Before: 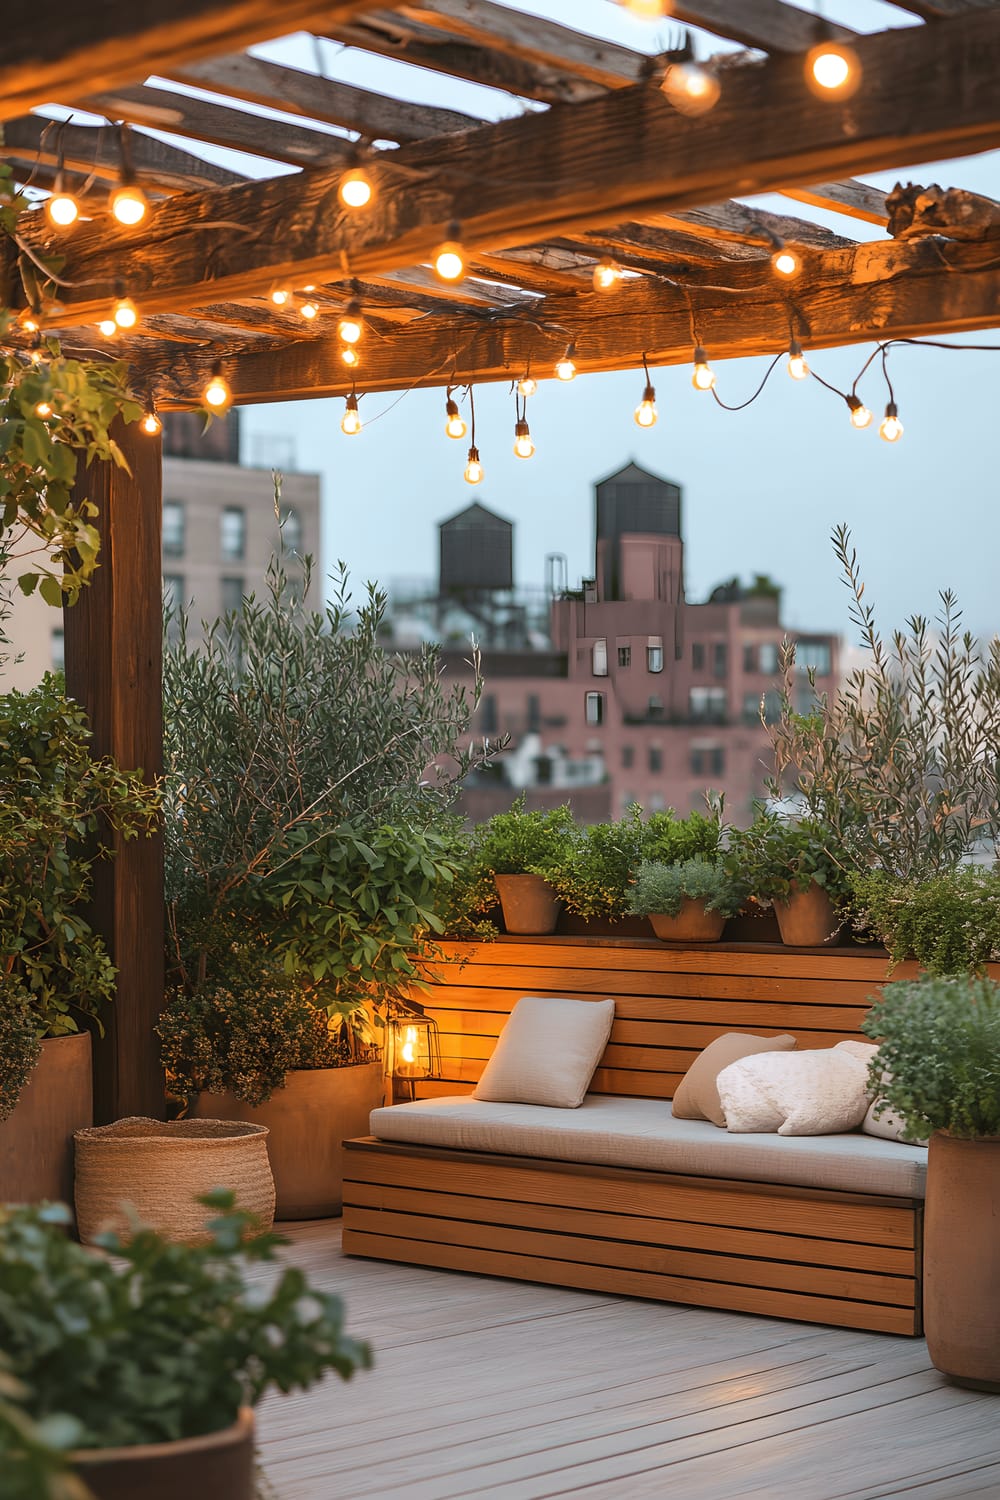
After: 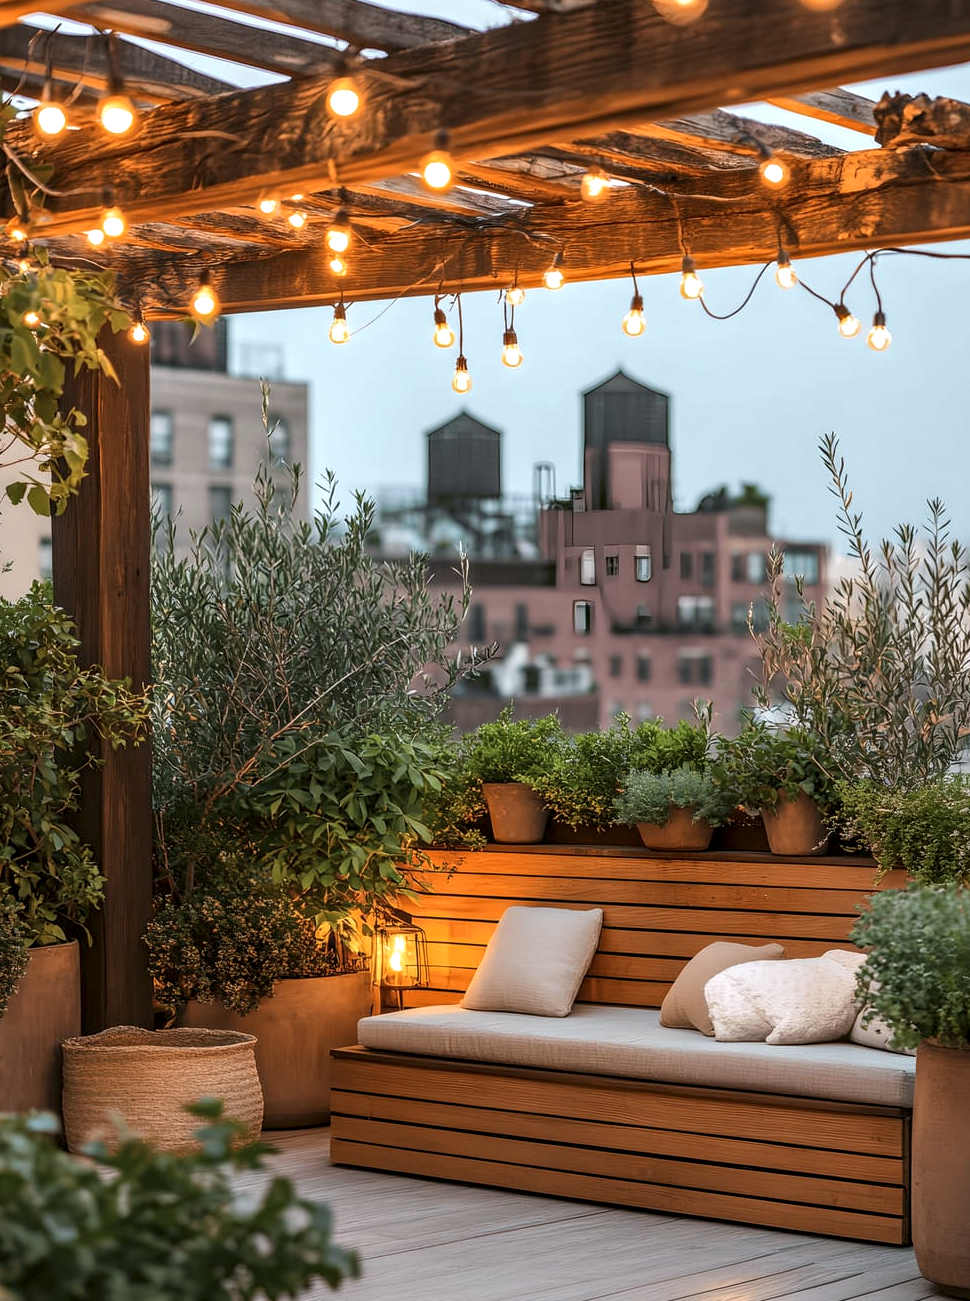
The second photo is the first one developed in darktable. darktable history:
crop: left 1.297%, top 6.115%, right 1.644%, bottom 7.097%
local contrast: detail 139%
